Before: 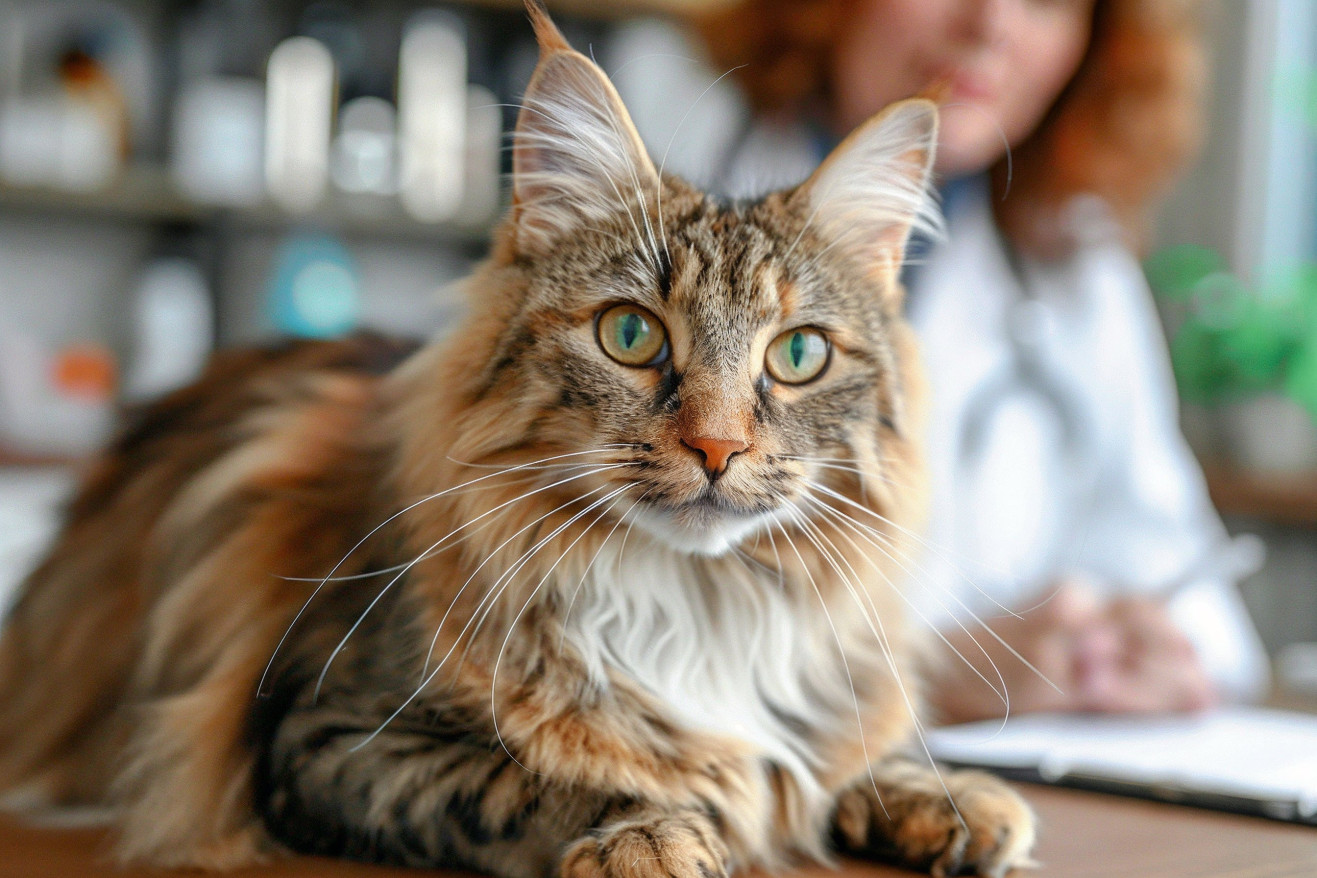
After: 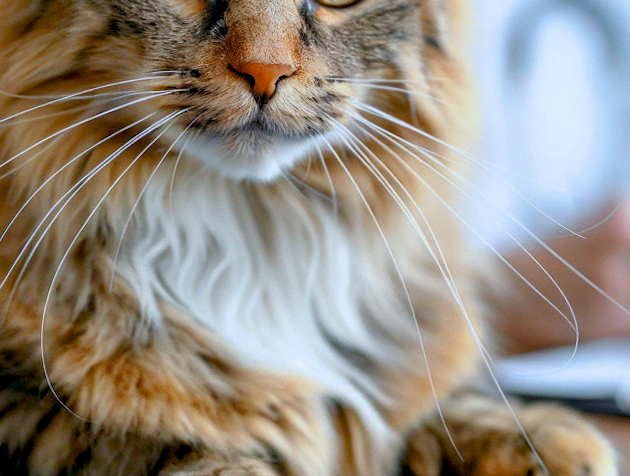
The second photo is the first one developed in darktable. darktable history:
rotate and perspective: rotation -1.68°, lens shift (vertical) -0.146, crop left 0.049, crop right 0.912, crop top 0.032, crop bottom 0.96
haze removal: compatibility mode true, adaptive false
crop: left 34.479%, top 38.822%, right 13.718%, bottom 5.172%
exposure: black level correction 0.001, exposure -0.2 EV, compensate highlight preservation false
color balance rgb: shadows lift › chroma 2%, shadows lift › hue 217.2°, power › hue 60°, highlights gain › chroma 1%, highlights gain › hue 69.6°, global offset › luminance -0.5%, perceptual saturation grading › global saturation 15%, global vibrance 15%
color calibration: x 0.37, y 0.382, temperature 4313.32 K
